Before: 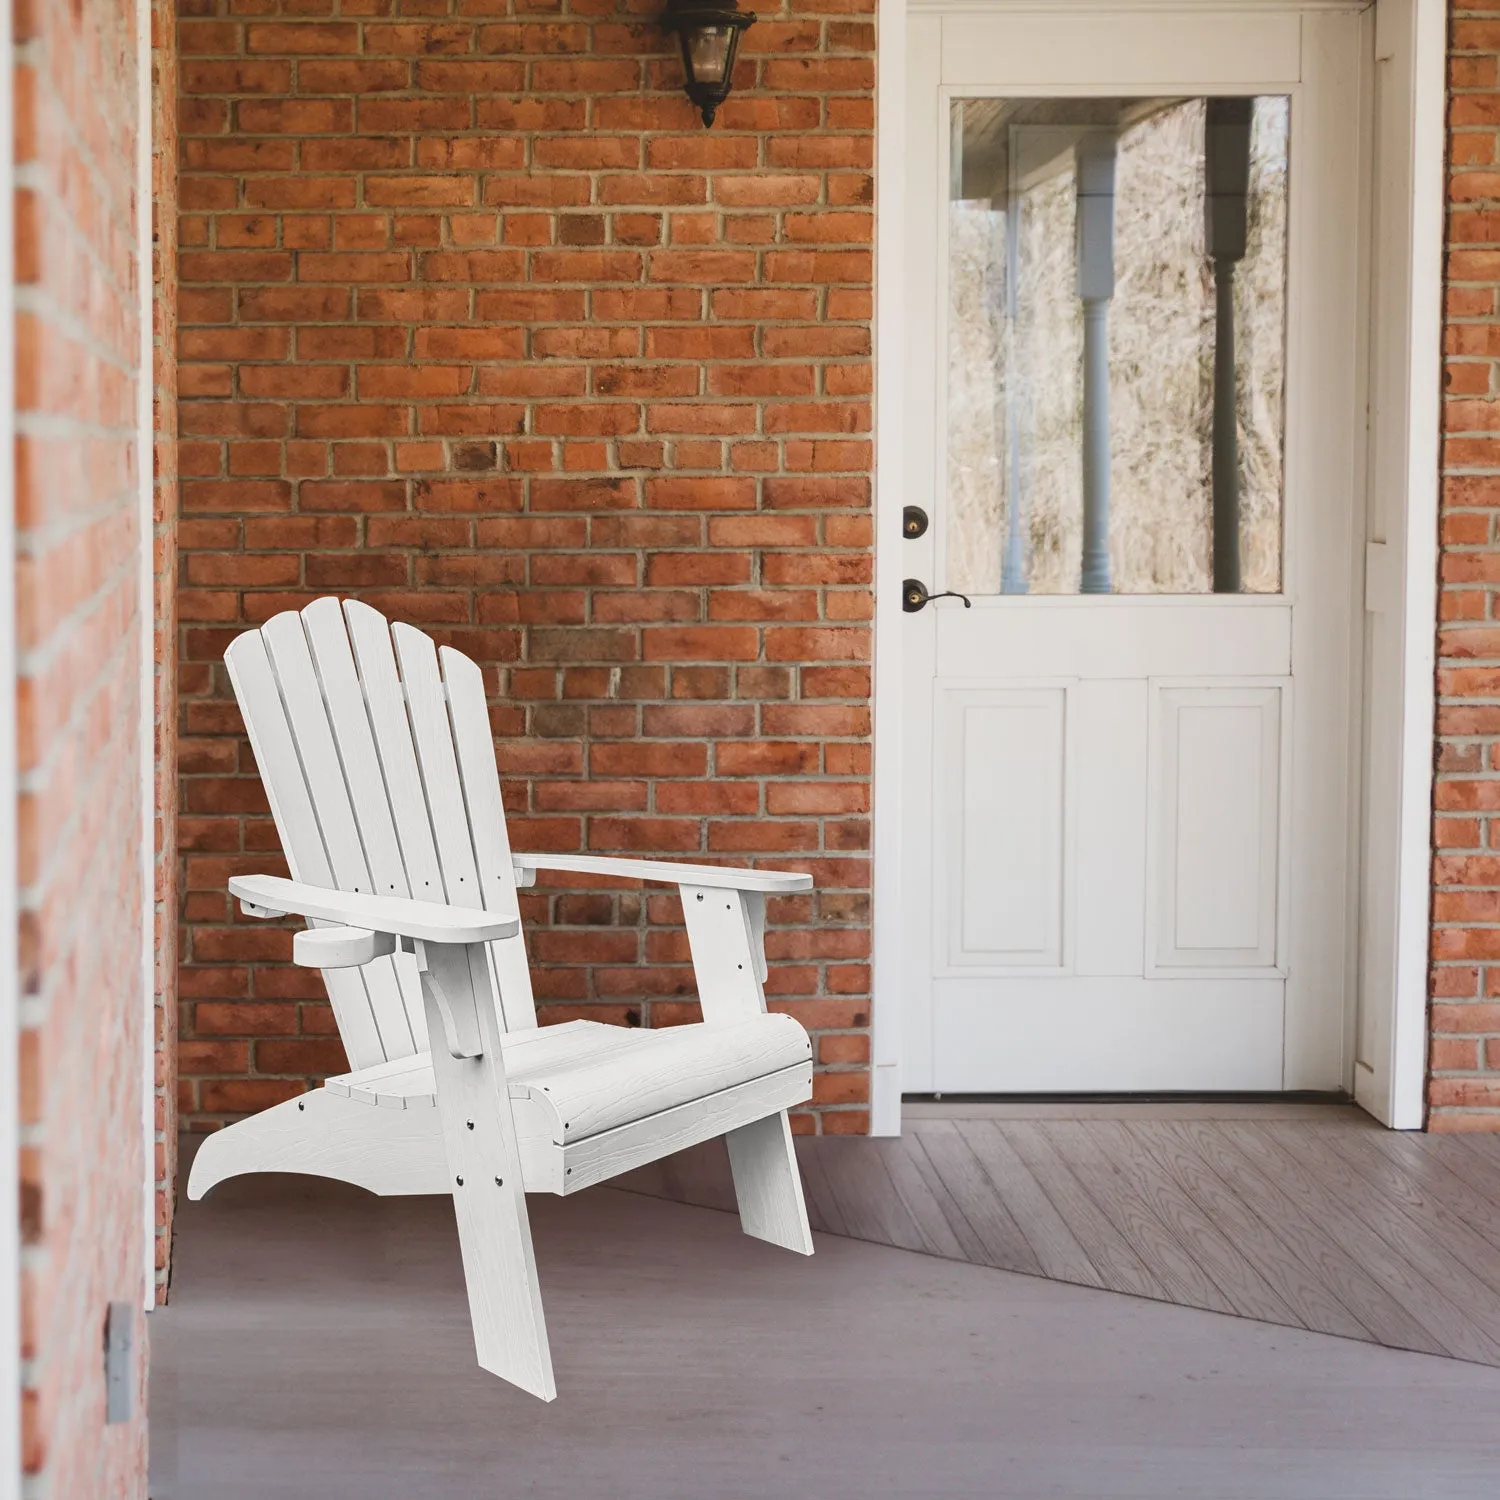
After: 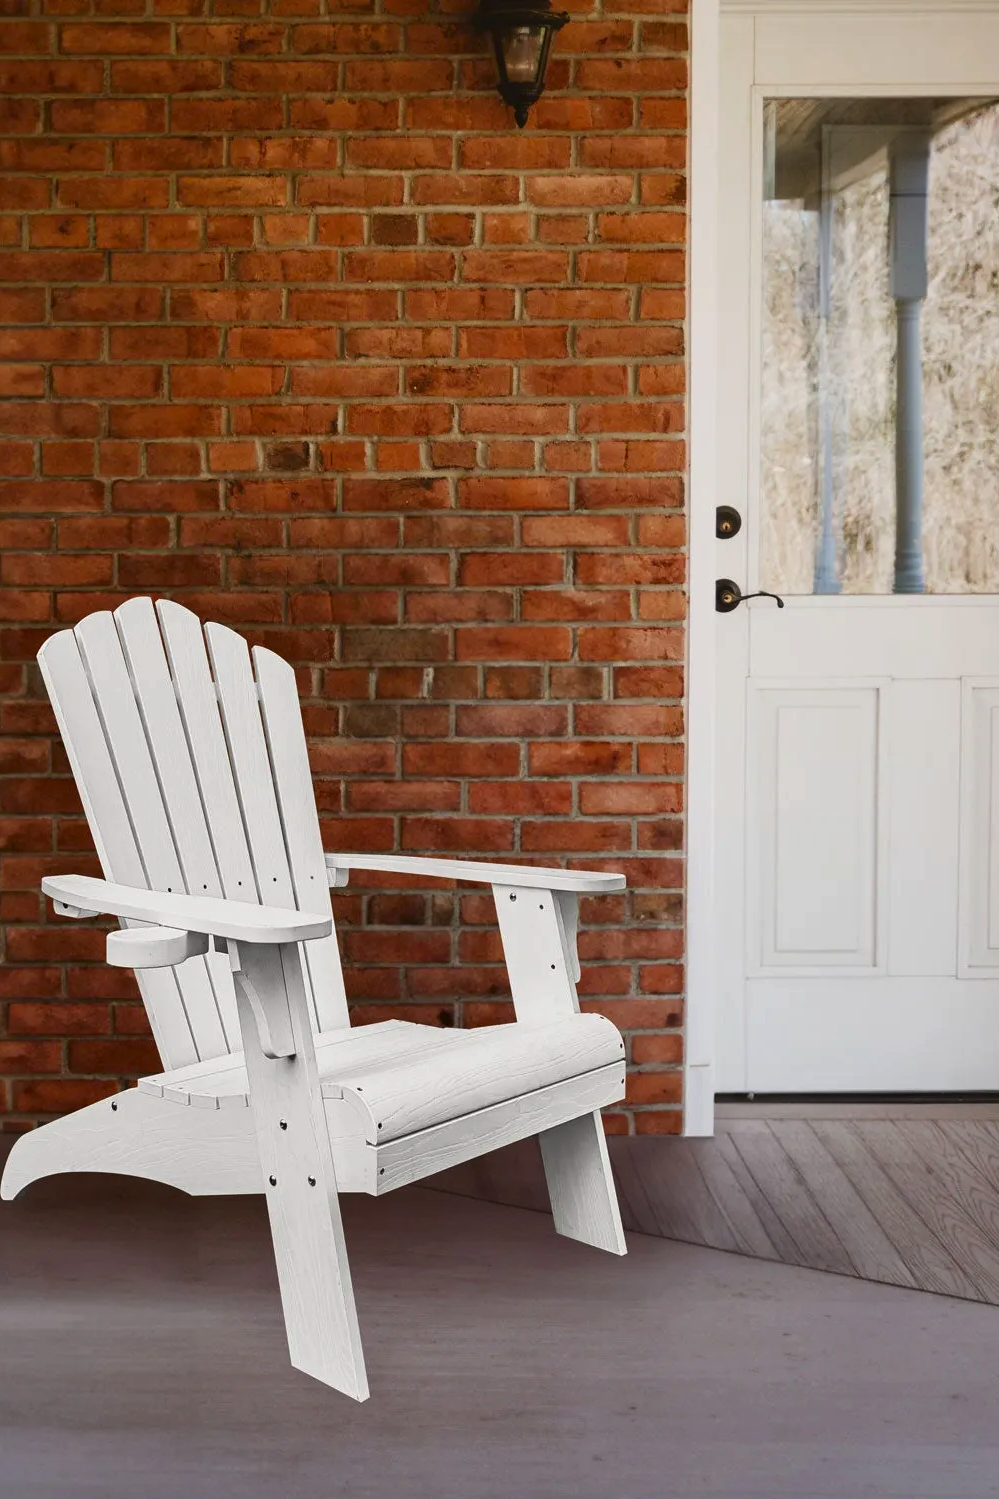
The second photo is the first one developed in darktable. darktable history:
crop and rotate: left 12.508%, right 20.842%
contrast brightness saturation: contrast 0.07, brightness -0.145, saturation 0.116
